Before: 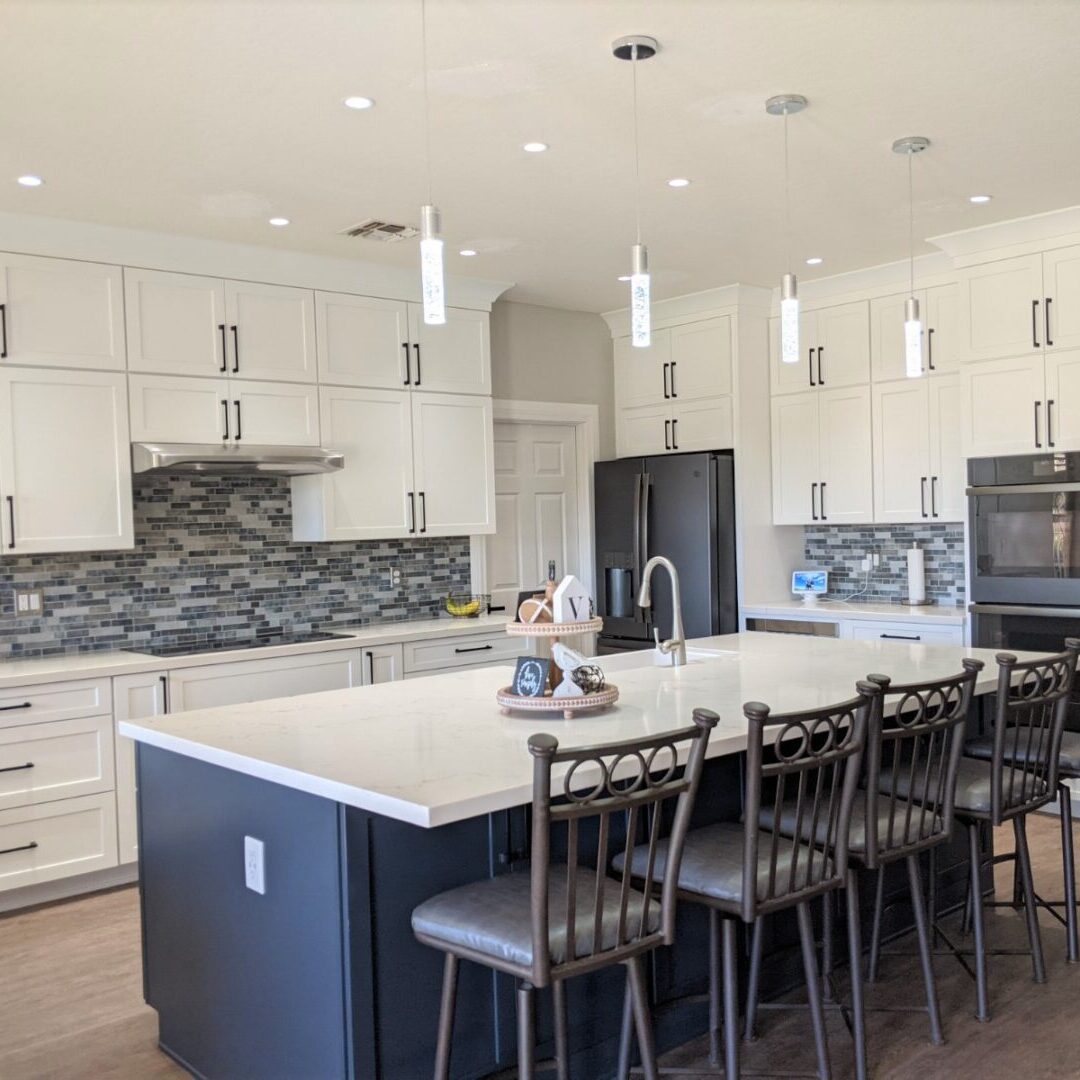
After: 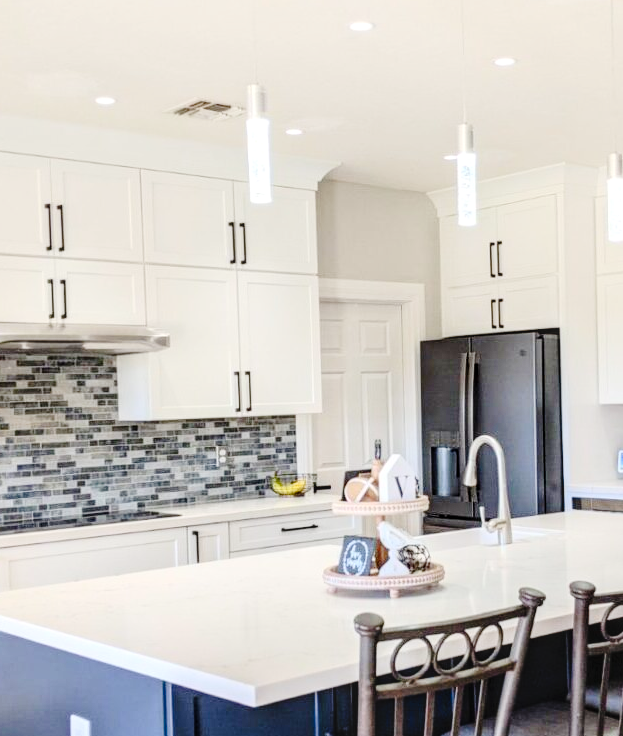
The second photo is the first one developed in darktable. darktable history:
crop: left 16.202%, top 11.208%, right 26.045%, bottom 20.557%
contrast brightness saturation: contrast 0.2, brightness 0.16, saturation 0.22
tone curve: curves: ch0 [(0, 0) (0.003, 0.002) (0.011, 0.007) (0.025, 0.014) (0.044, 0.023) (0.069, 0.033) (0.1, 0.052) (0.136, 0.081) (0.177, 0.134) (0.224, 0.205) (0.277, 0.296) (0.335, 0.401) (0.399, 0.501) (0.468, 0.589) (0.543, 0.658) (0.623, 0.738) (0.709, 0.804) (0.801, 0.871) (0.898, 0.93) (1, 1)], preserve colors none
local contrast: on, module defaults
